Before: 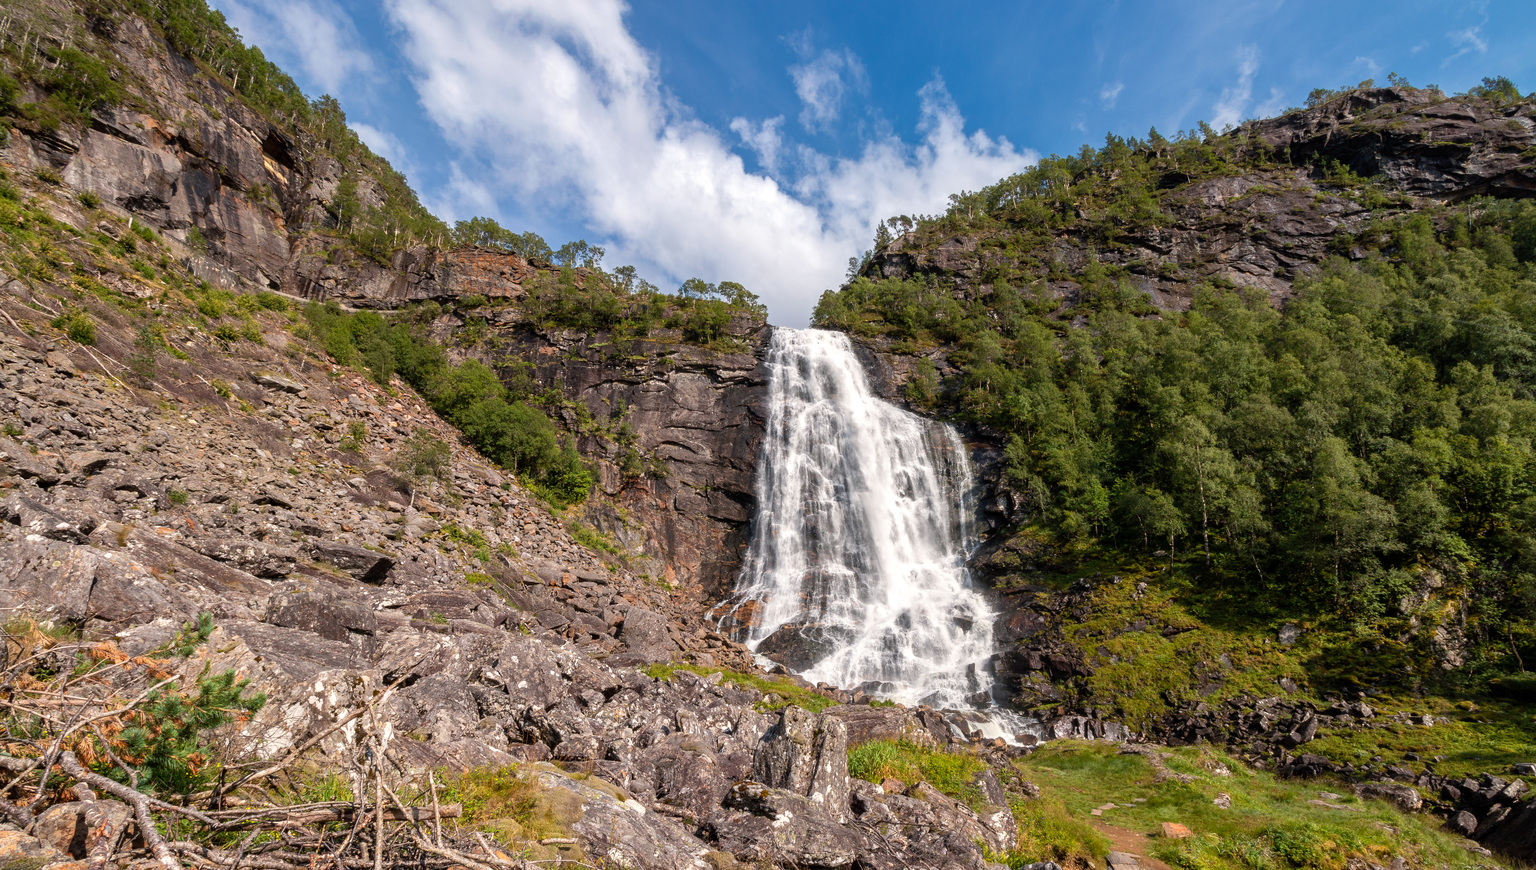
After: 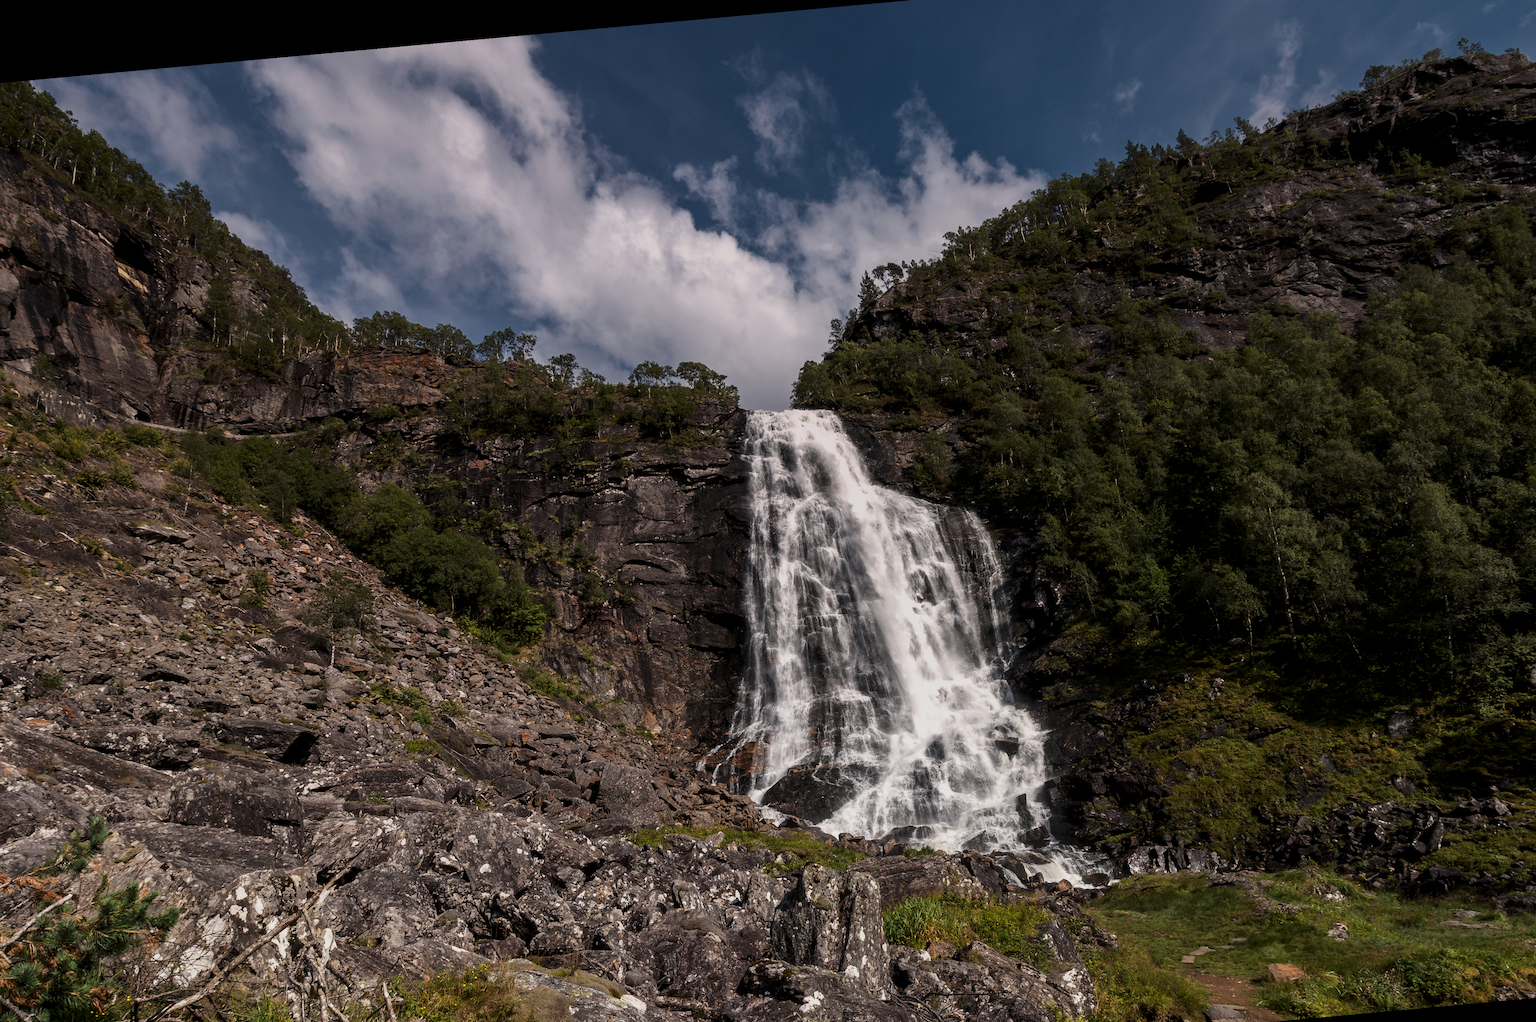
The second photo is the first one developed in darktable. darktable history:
graduated density: density 0.38 EV, hardness 21%, rotation -6.11°, saturation 32%
levels: levels [0, 0.618, 1]
crop: left 11.225%, top 5.381%, right 9.565%, bottom 10.314%
rotate and perspective: rotation -5.2°, automatic cropping off
exposure: black level correction 0.001, exposure -0.2 EV, compensate highlight preservation false
